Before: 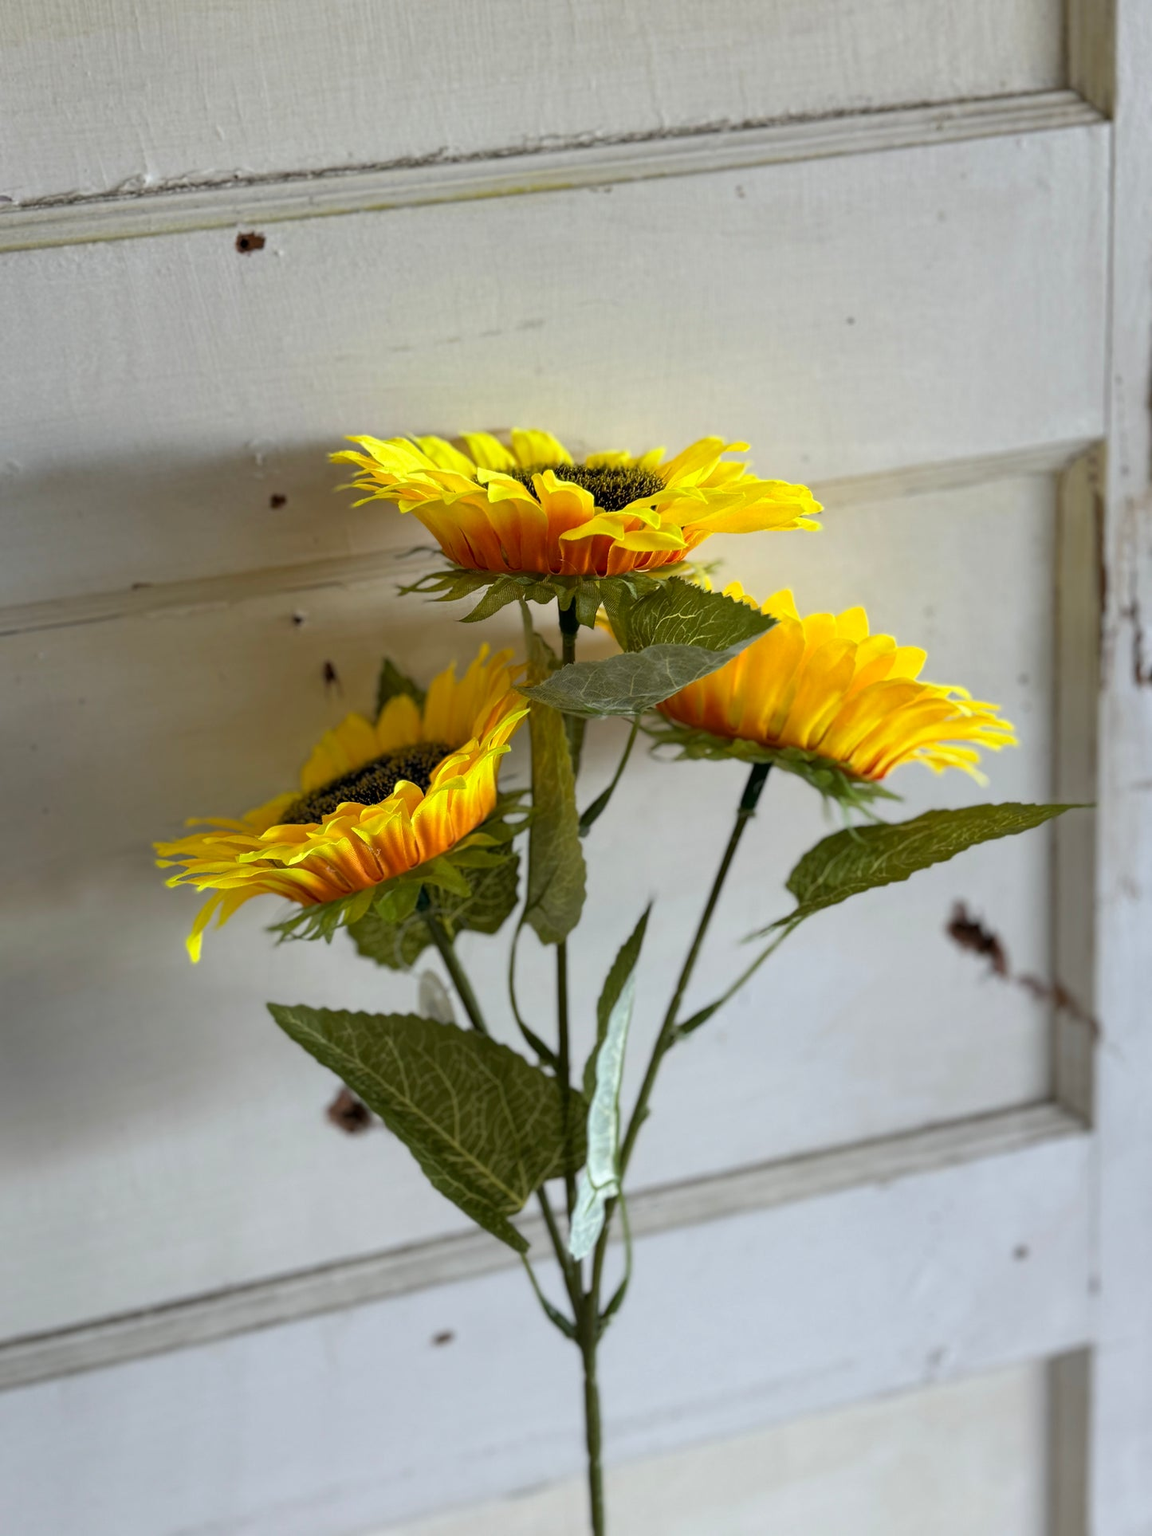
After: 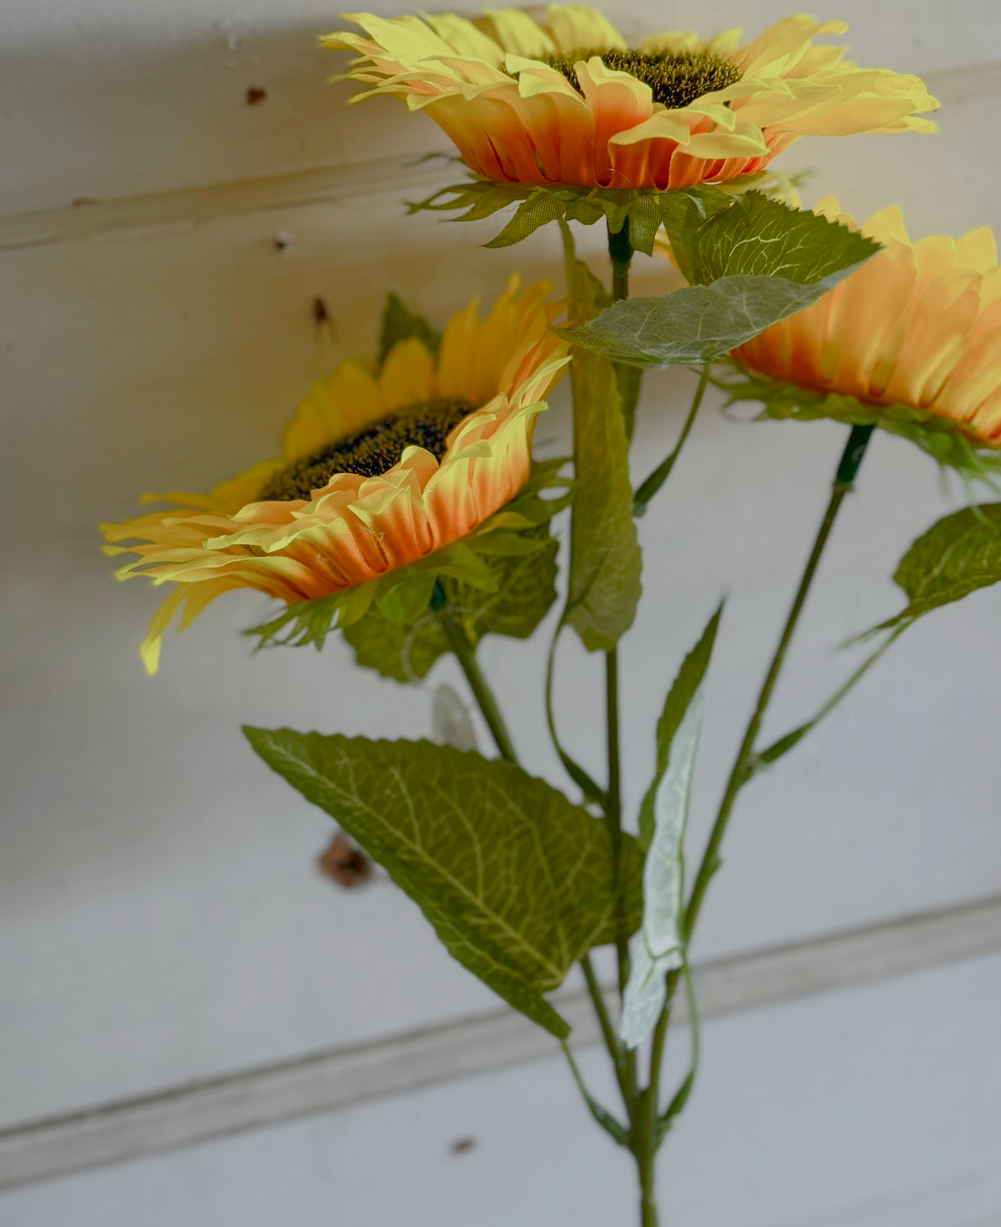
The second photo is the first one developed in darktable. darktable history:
color balance rgb: shadows lift › chroma 1%, shadows lift › hue 113°, highlights gain › chroma 0.2%, highlights gain › hue 333°, perceptual saturation grading › global saturation 20%, perceptual saturation grading › highlights -50%, perceptual saturation grading › shadows 25%, contrast -30%
crop: left 6.488%, top 27.668%, right 24.183%, bottom 8.656%
